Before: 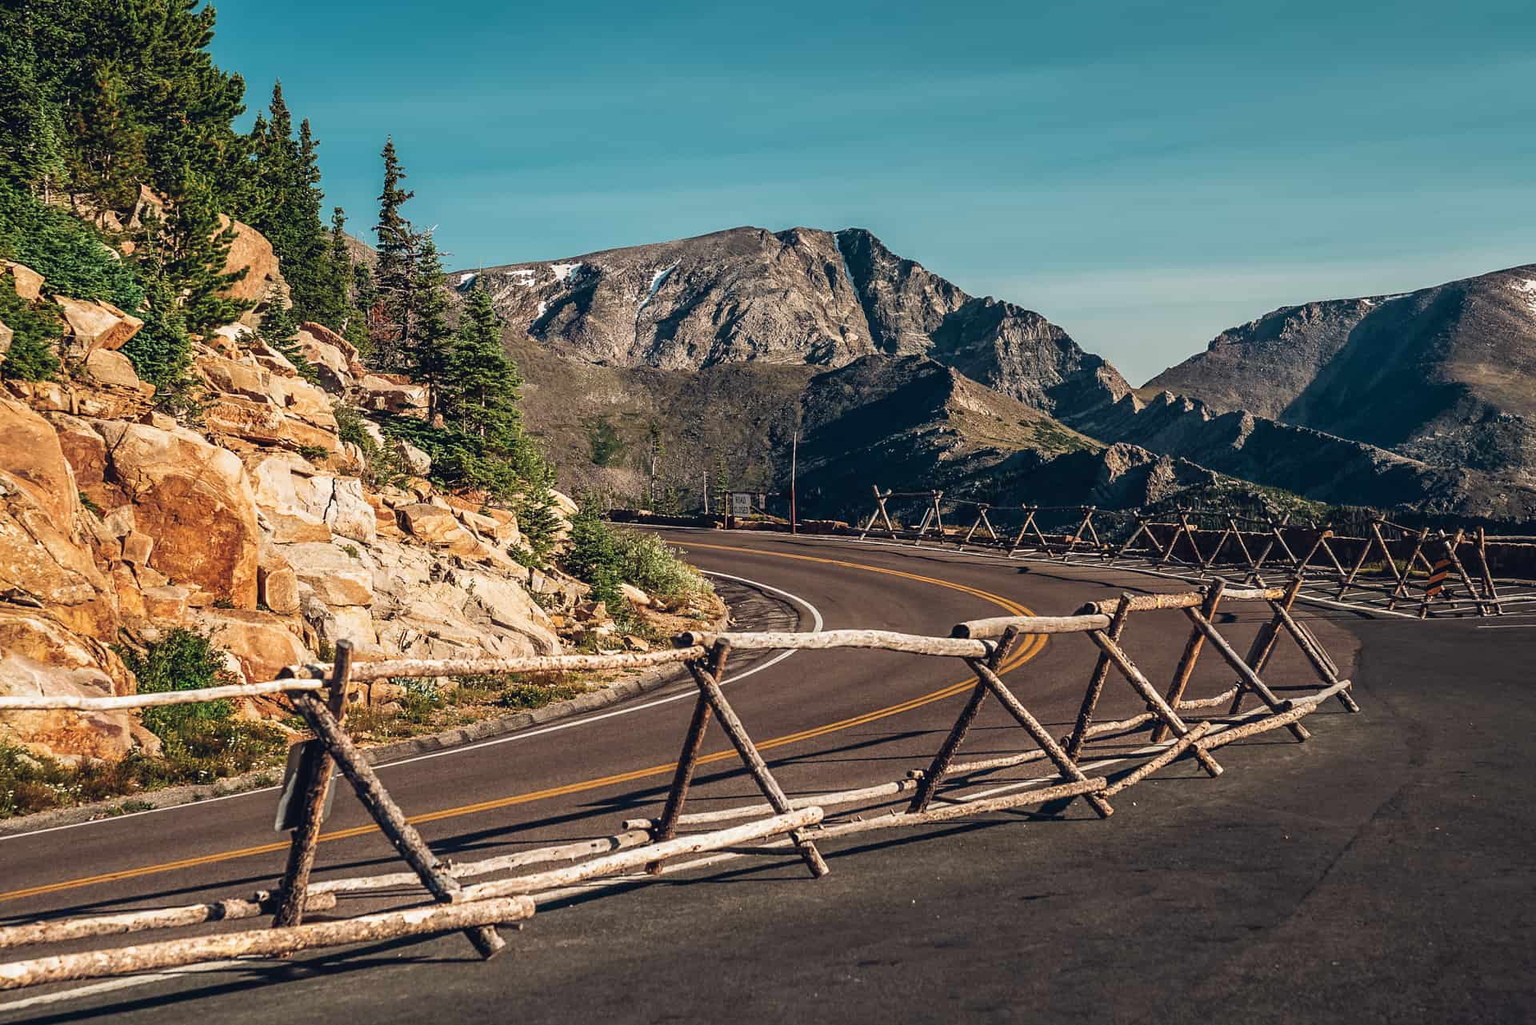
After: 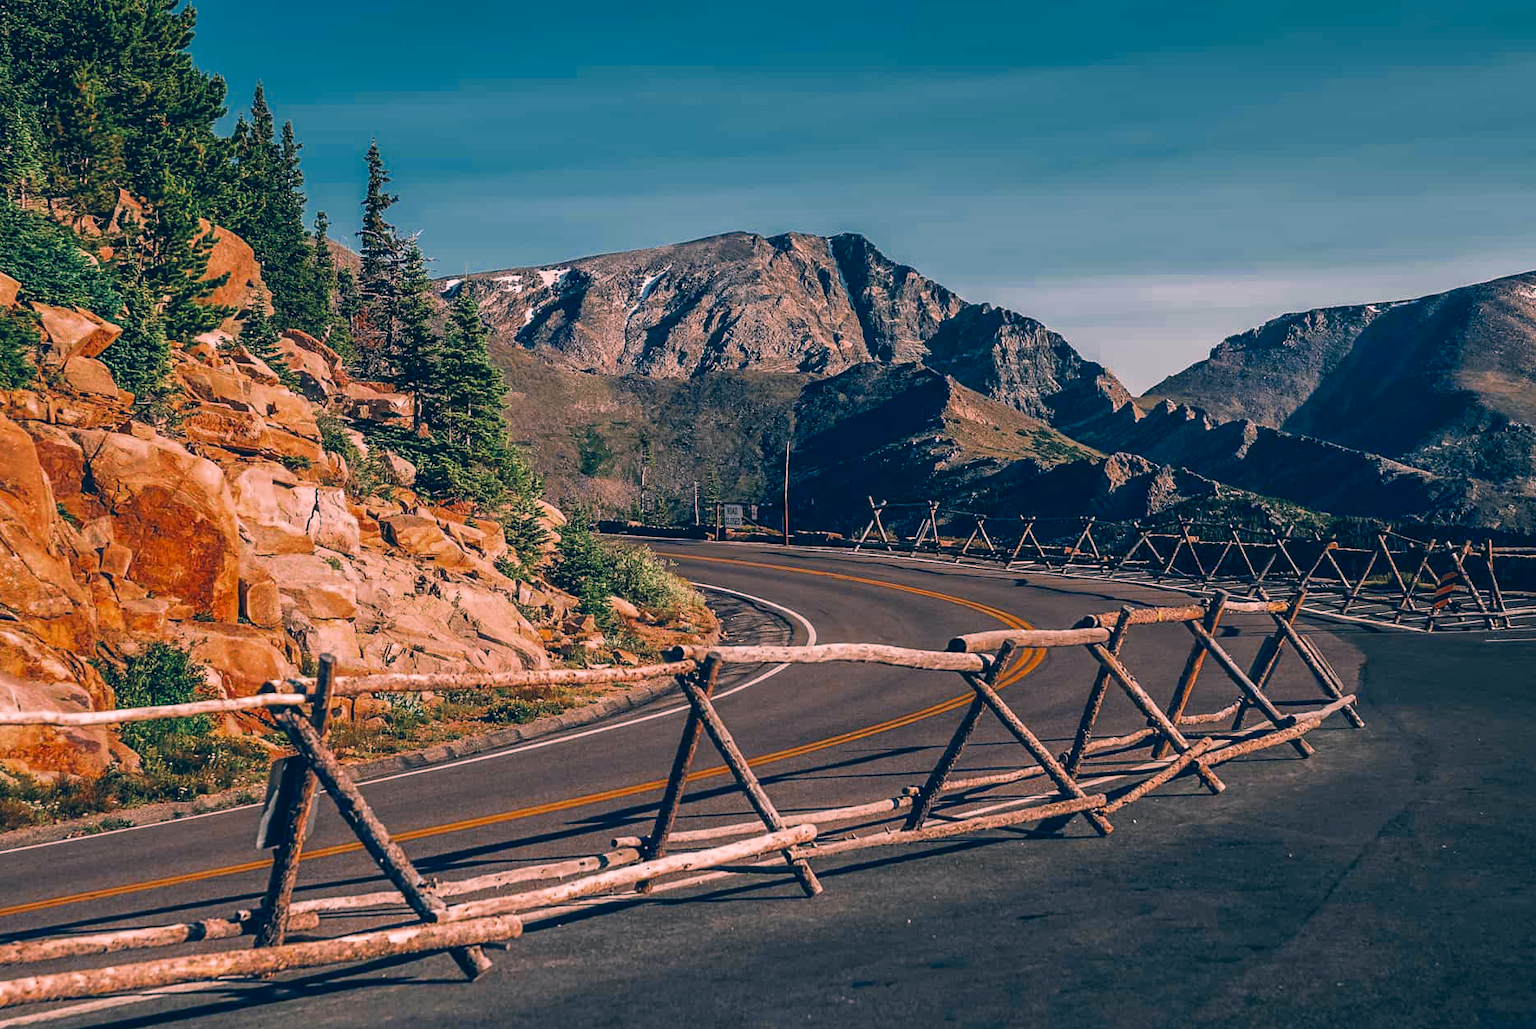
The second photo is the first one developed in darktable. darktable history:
color correction: highlights a* 16.96, highlights b* 0.215, shadows a* -15.12, shadows b* -13.79, saturation 1.48
exposure: compensate highlight preservation false
crop and rotate: left 1.57%, right 0.553%, bottom 1.642%
color zones: curves: ch0 [(0, 0.5) (0.125, 0.4) (0.25, 0.5) (0.375, 0.4) (0.5, 0.4) (0.625, 0.35) (0.75, 0.35) (0.875, 0.5)]; ch1 [(0, 0.35) (0.125, 0.45) (0.25, 0.35) (0.375, 0.35) (0.5, 0.35) (0.625, 0.35) (0.75, 0.45) (0.875, 0.35)]; ch2 [(0, 0.6) (0.125, 0.5) (0.25, 0.5) (0.375, 0.6) (0.5, 0.6) (0.625, 0.5) (0.75, 0.5) (0.875, 0.5)]
